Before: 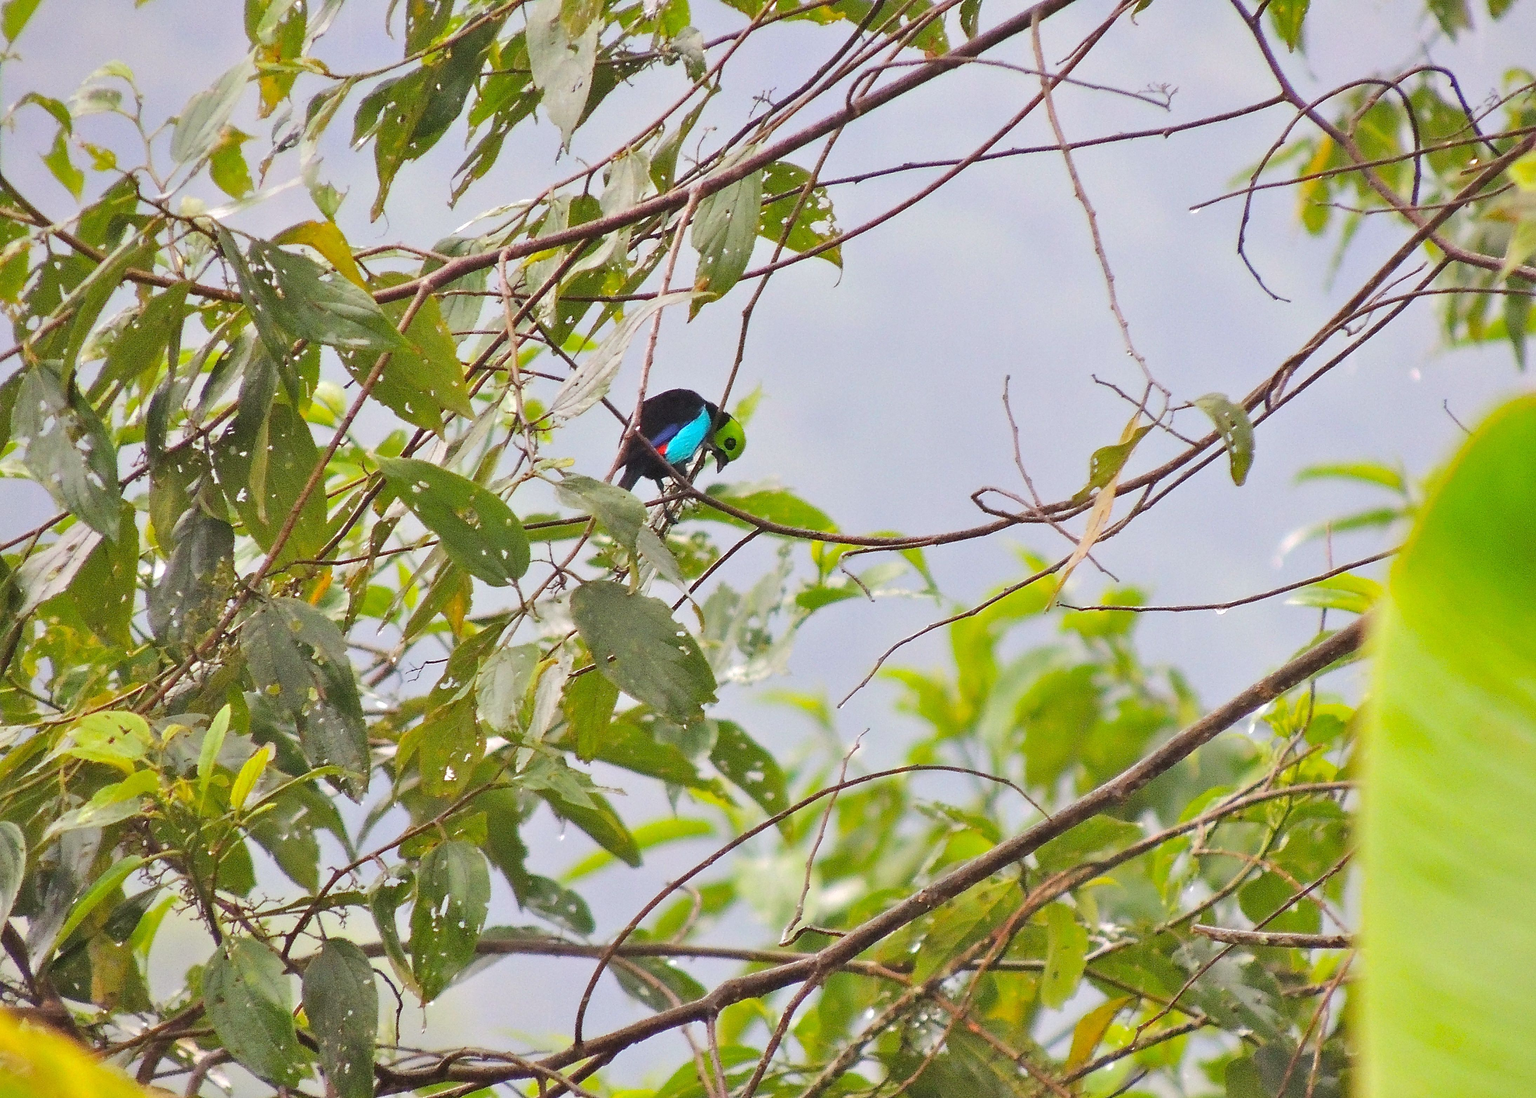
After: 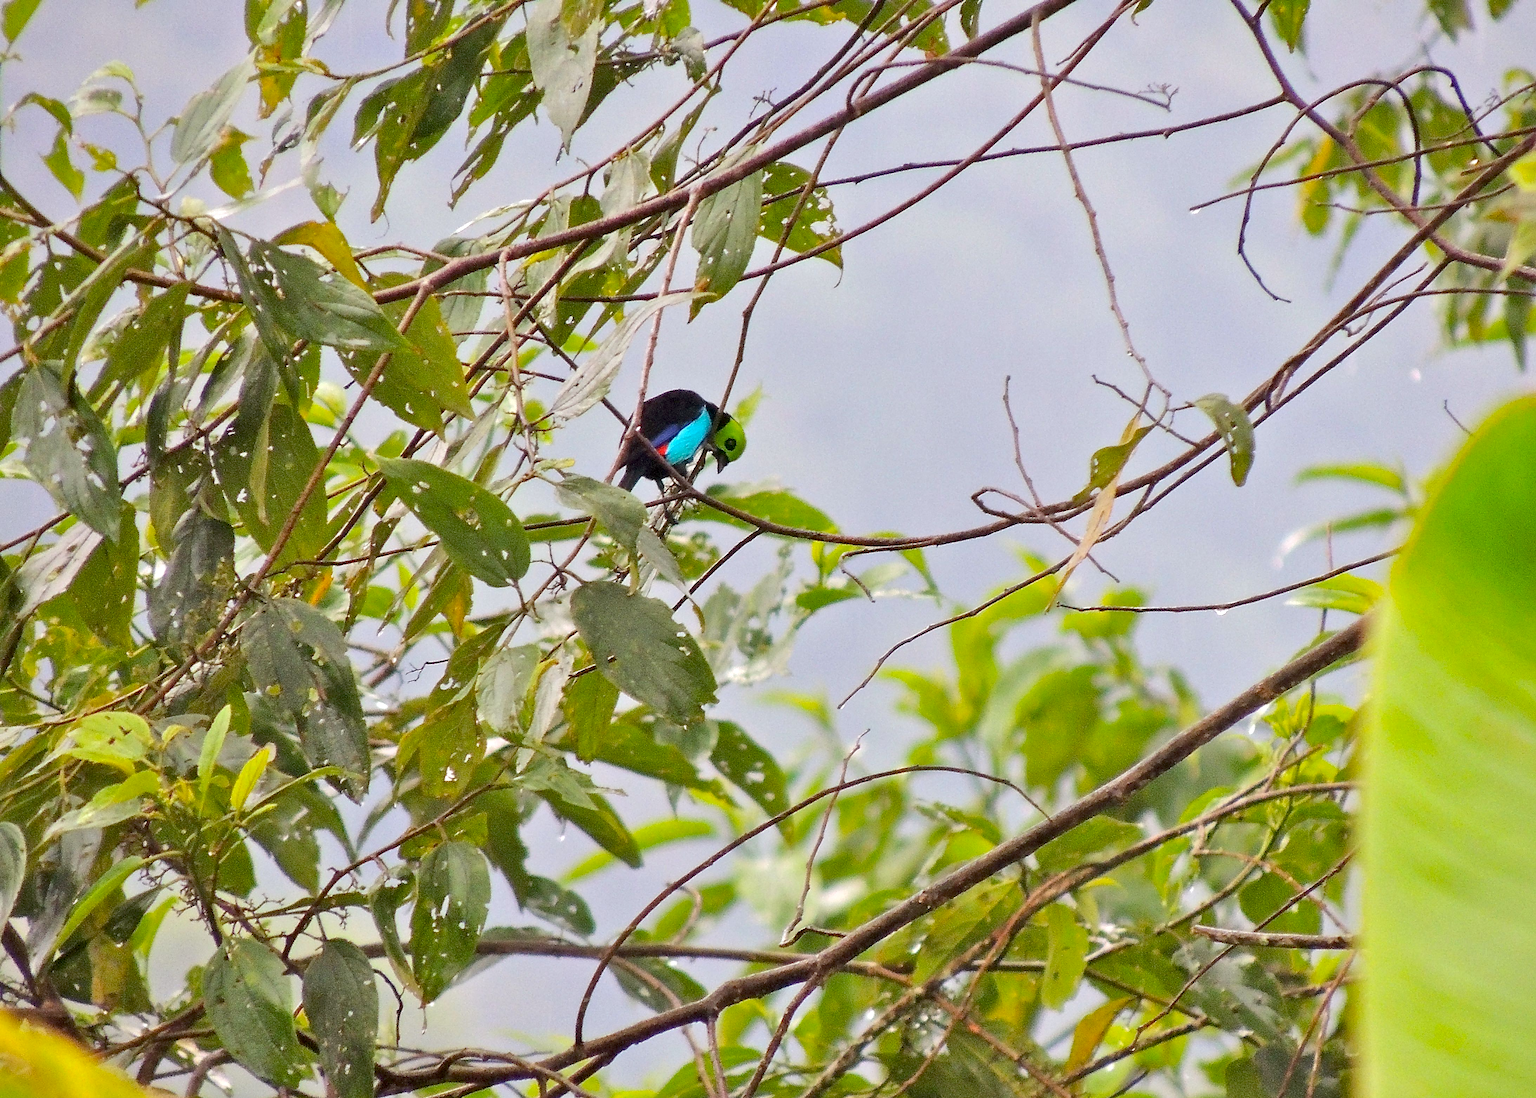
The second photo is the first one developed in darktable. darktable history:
local contrast: mode bilateral grid, contrast 20, coarseness 50, detail 120%, midtone range 0.2
exposure: black level correction 0.011, compensate highlight preservation false
